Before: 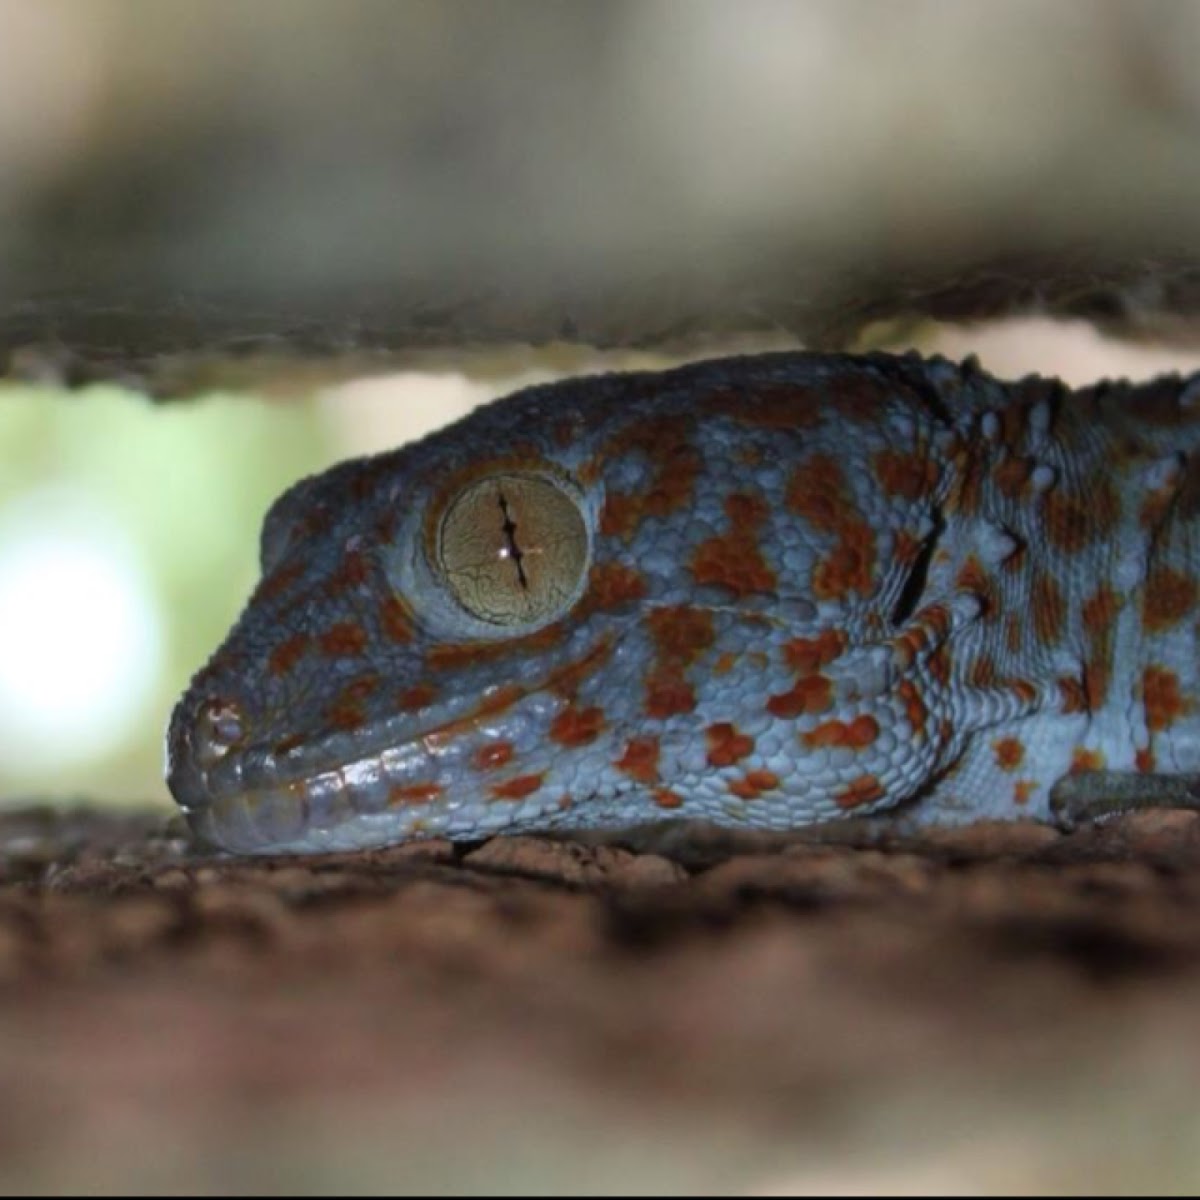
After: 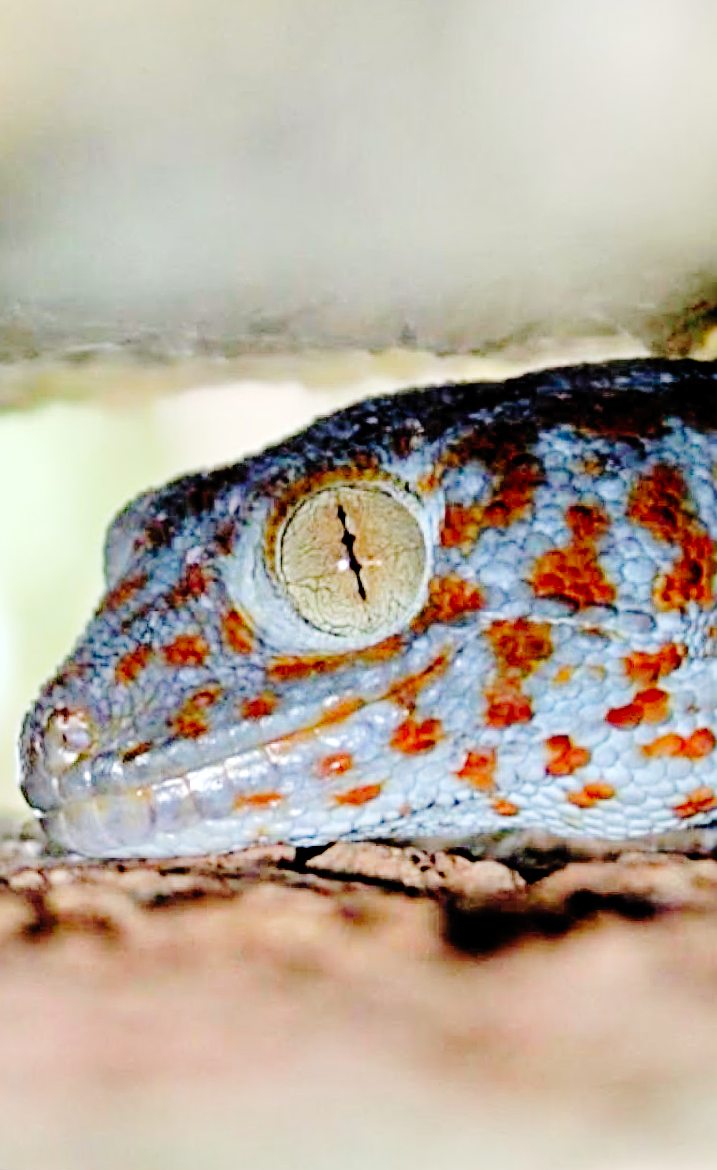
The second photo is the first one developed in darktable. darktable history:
base curve: curves: ch0 [(0, 0) (0.036, 0.01) (0.123, 0.254) (0.258, 0.504) (0.507, 0.748) (1, 1)], preserve colors none
tone equalizer: -7 EV 0.15 EV, -6 EV 0.6 EV, -5 EV 1.15 EV, -4 EV 1.33 EV, -3 EV 1.15 EV, -2 EV 0.6 EV, -1 EV 0.15 EV, mask exposure compensation -0.5 EV
rgb levels: levels [[0.013, 0.434, 0.89], [0, 0.5, 1], [0, 0.5, 1]]
crop: left 10.644%, right 26.528%
rotate and perspective: rotation 0.074°, lens shift (vertical) 0.096, lens shift (horizontal) -0.041, crop left 0.043, crop right 0.952, crop top 0.024, crop bottom 0.979
sharpen: radius 4
